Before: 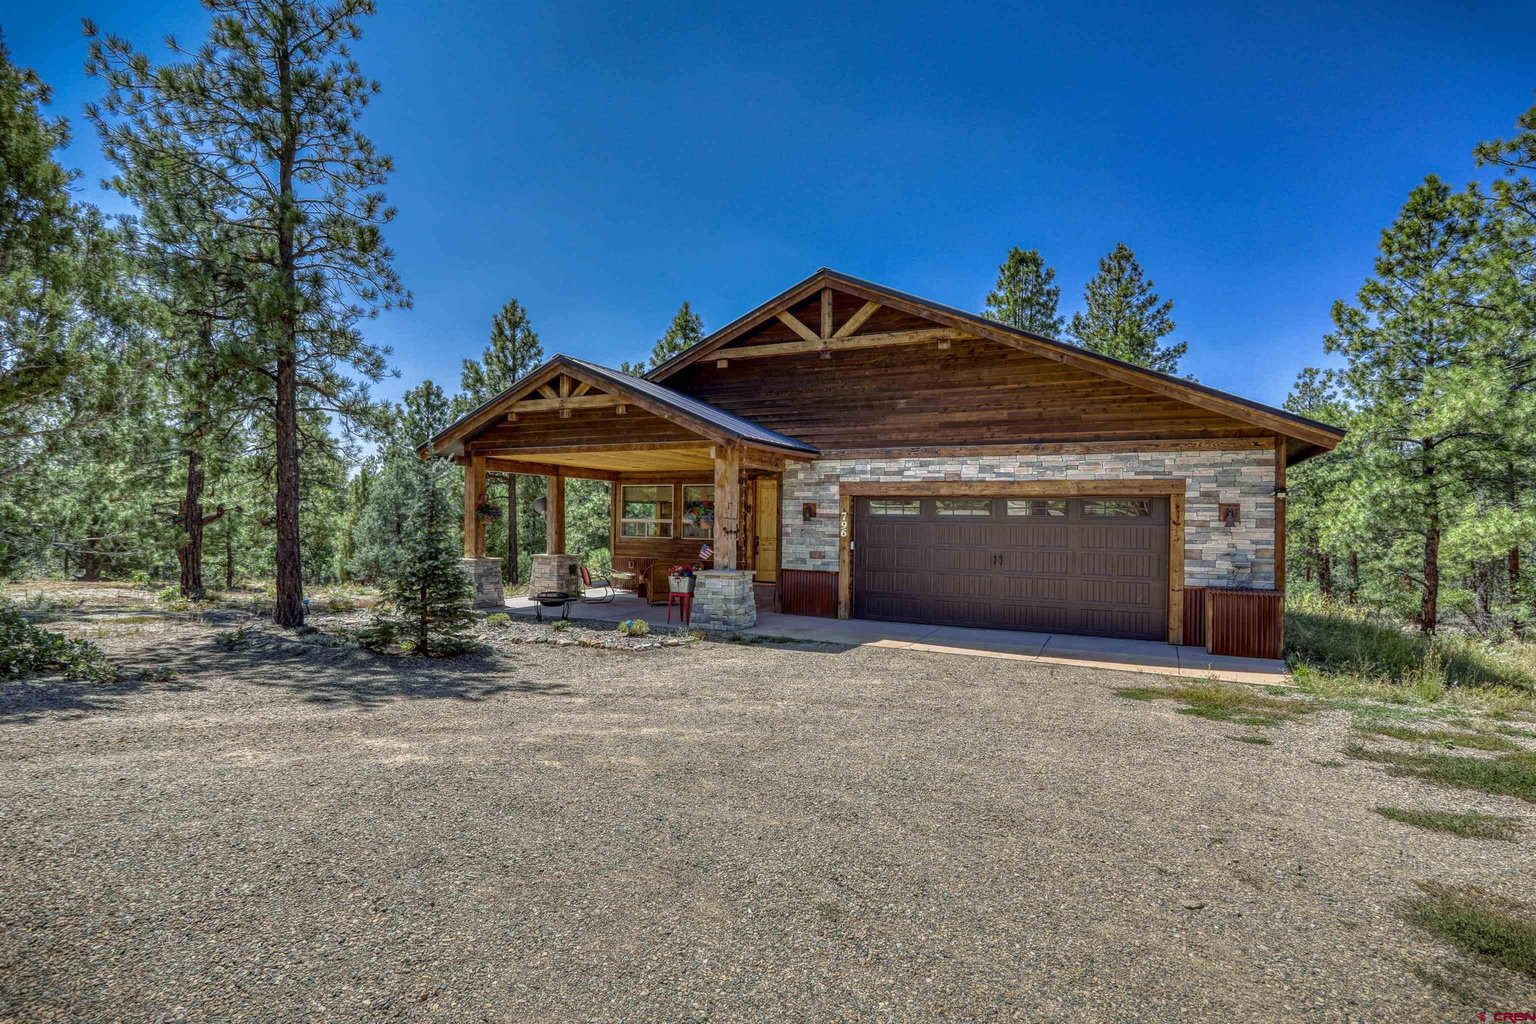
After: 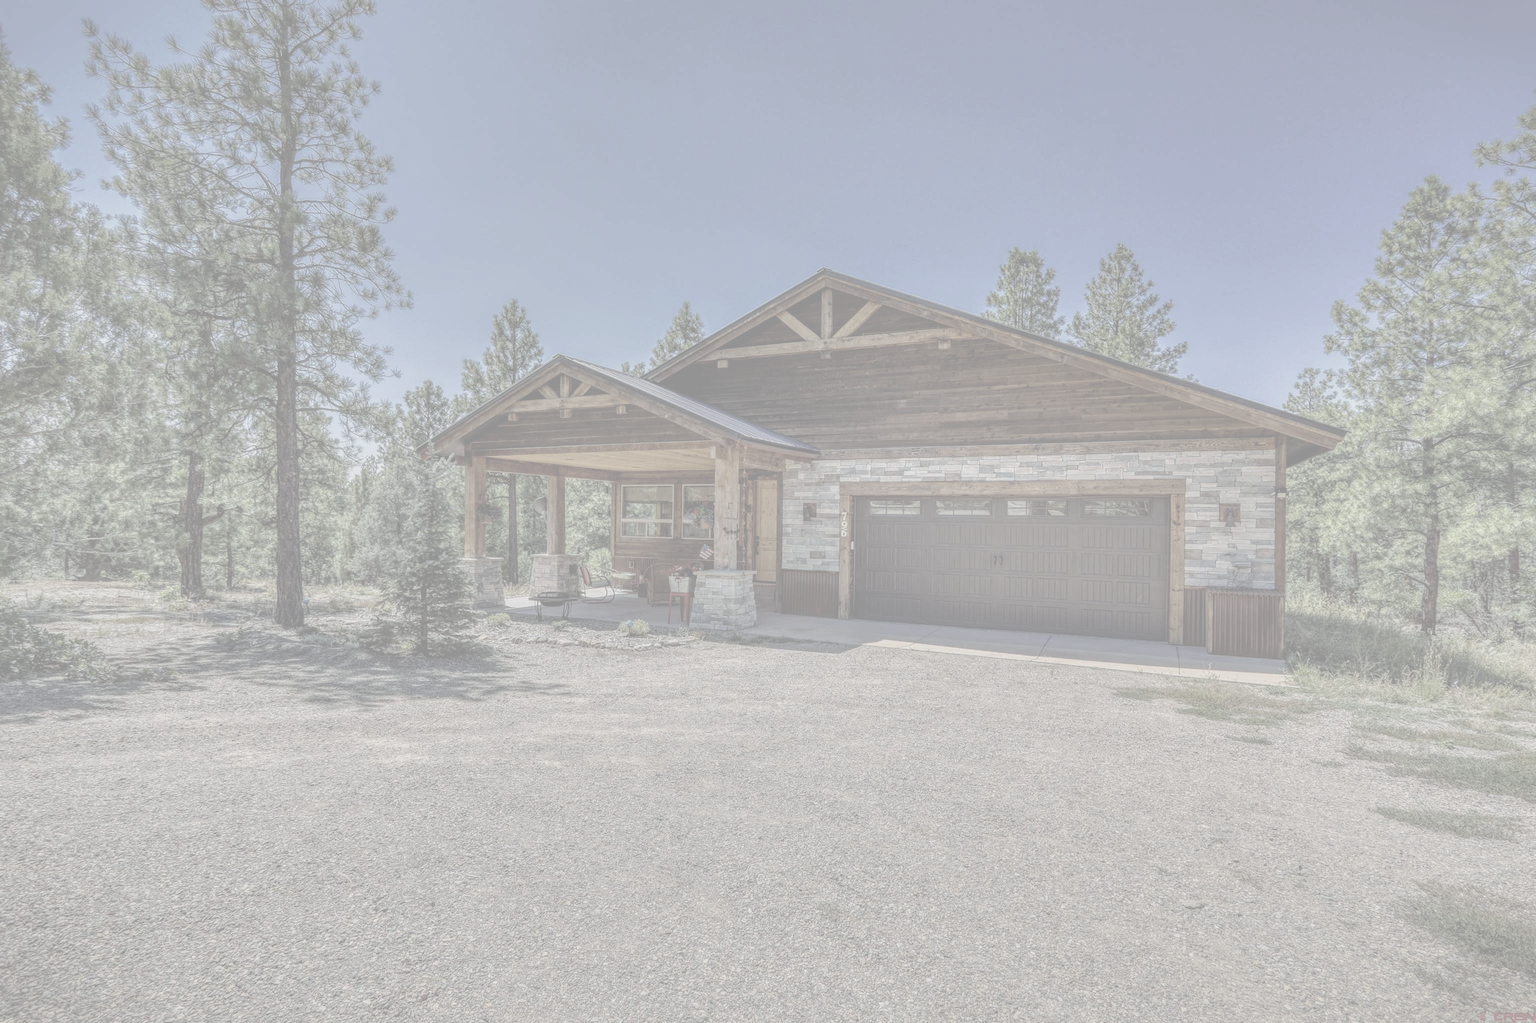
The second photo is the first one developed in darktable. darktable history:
exposure: black level correction -0.028, compensate highlight preservation false
contrast brightness saturation: contrast -0.32, brightness 0.75, saturation -0.78
